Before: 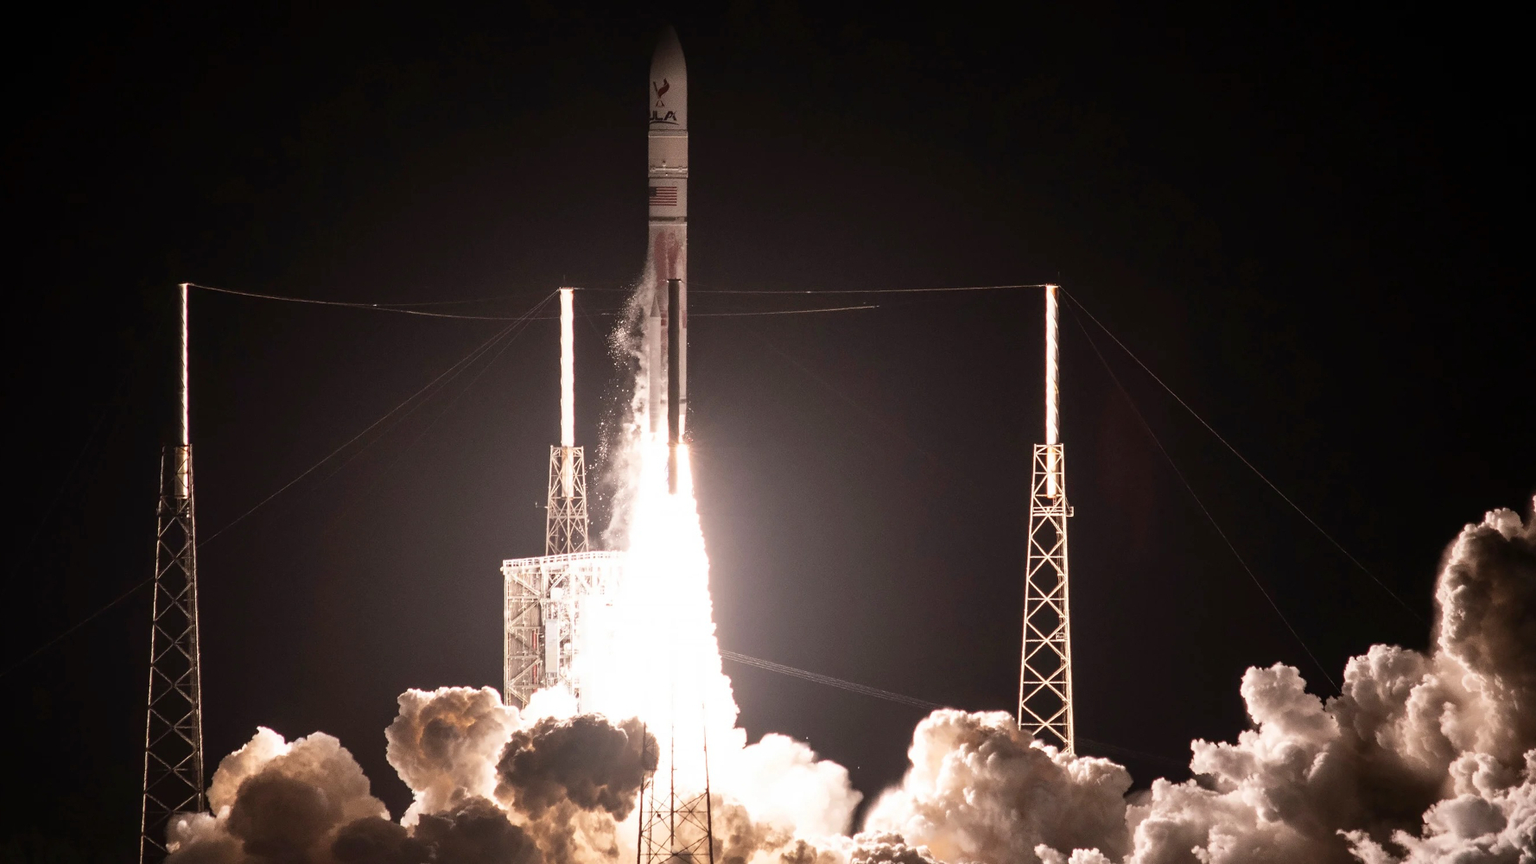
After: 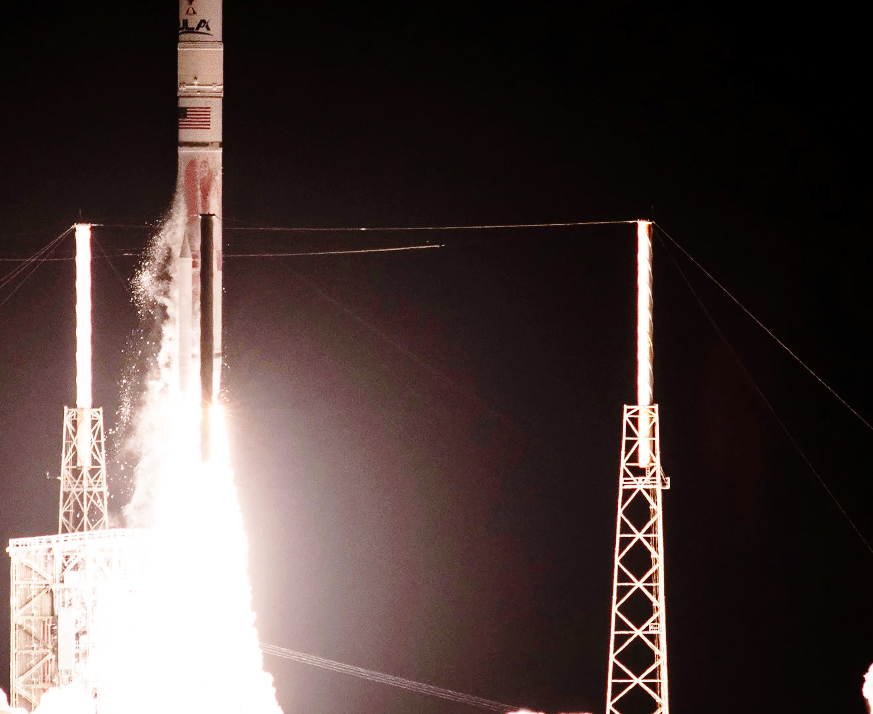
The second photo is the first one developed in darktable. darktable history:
crop: left 32.228%, top 10.927%, right 18.667%, bottom 17.598%
tone curve: curves: ch0 [(0.021, 0) (0.104, 0.052) (0.496, 0.526) (0.737, 0.783) (1, 1)], preserve colors none
base curve: curves: ch0 [(0, 0) (0.028, 0.03) (0.121, 0.232) (0.46, 0.748) (0.859, 0.968) (1, 1)], preserve colors none
